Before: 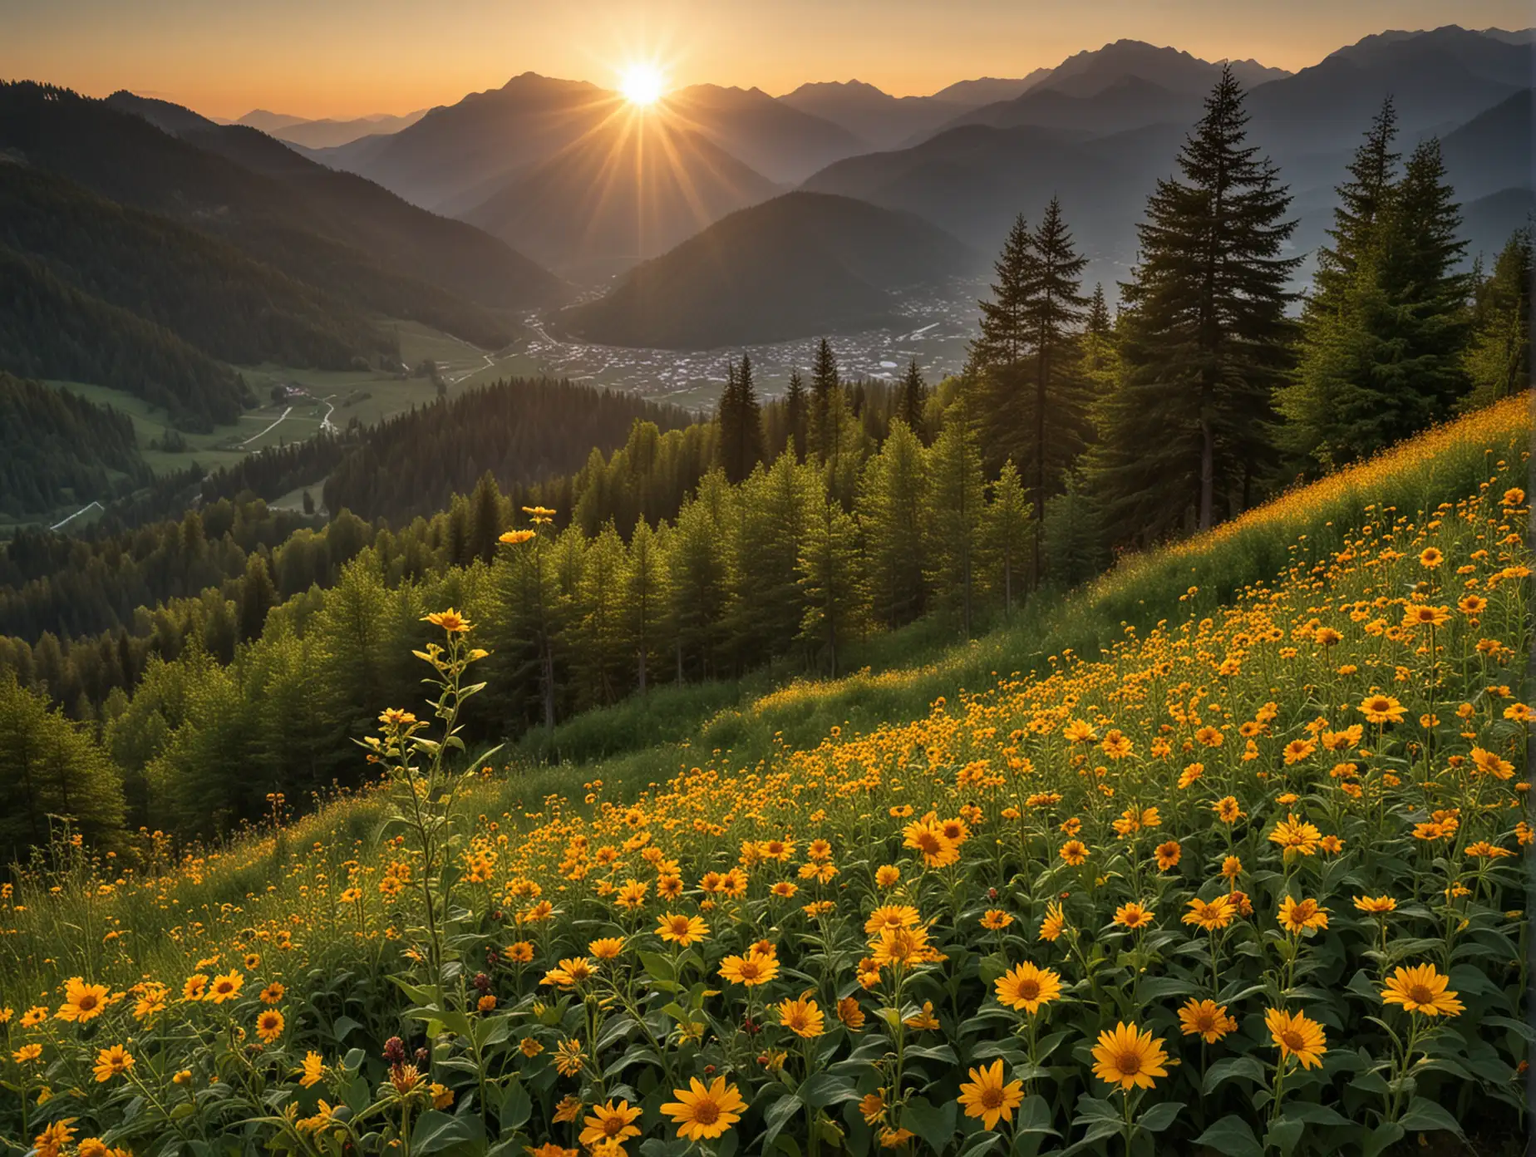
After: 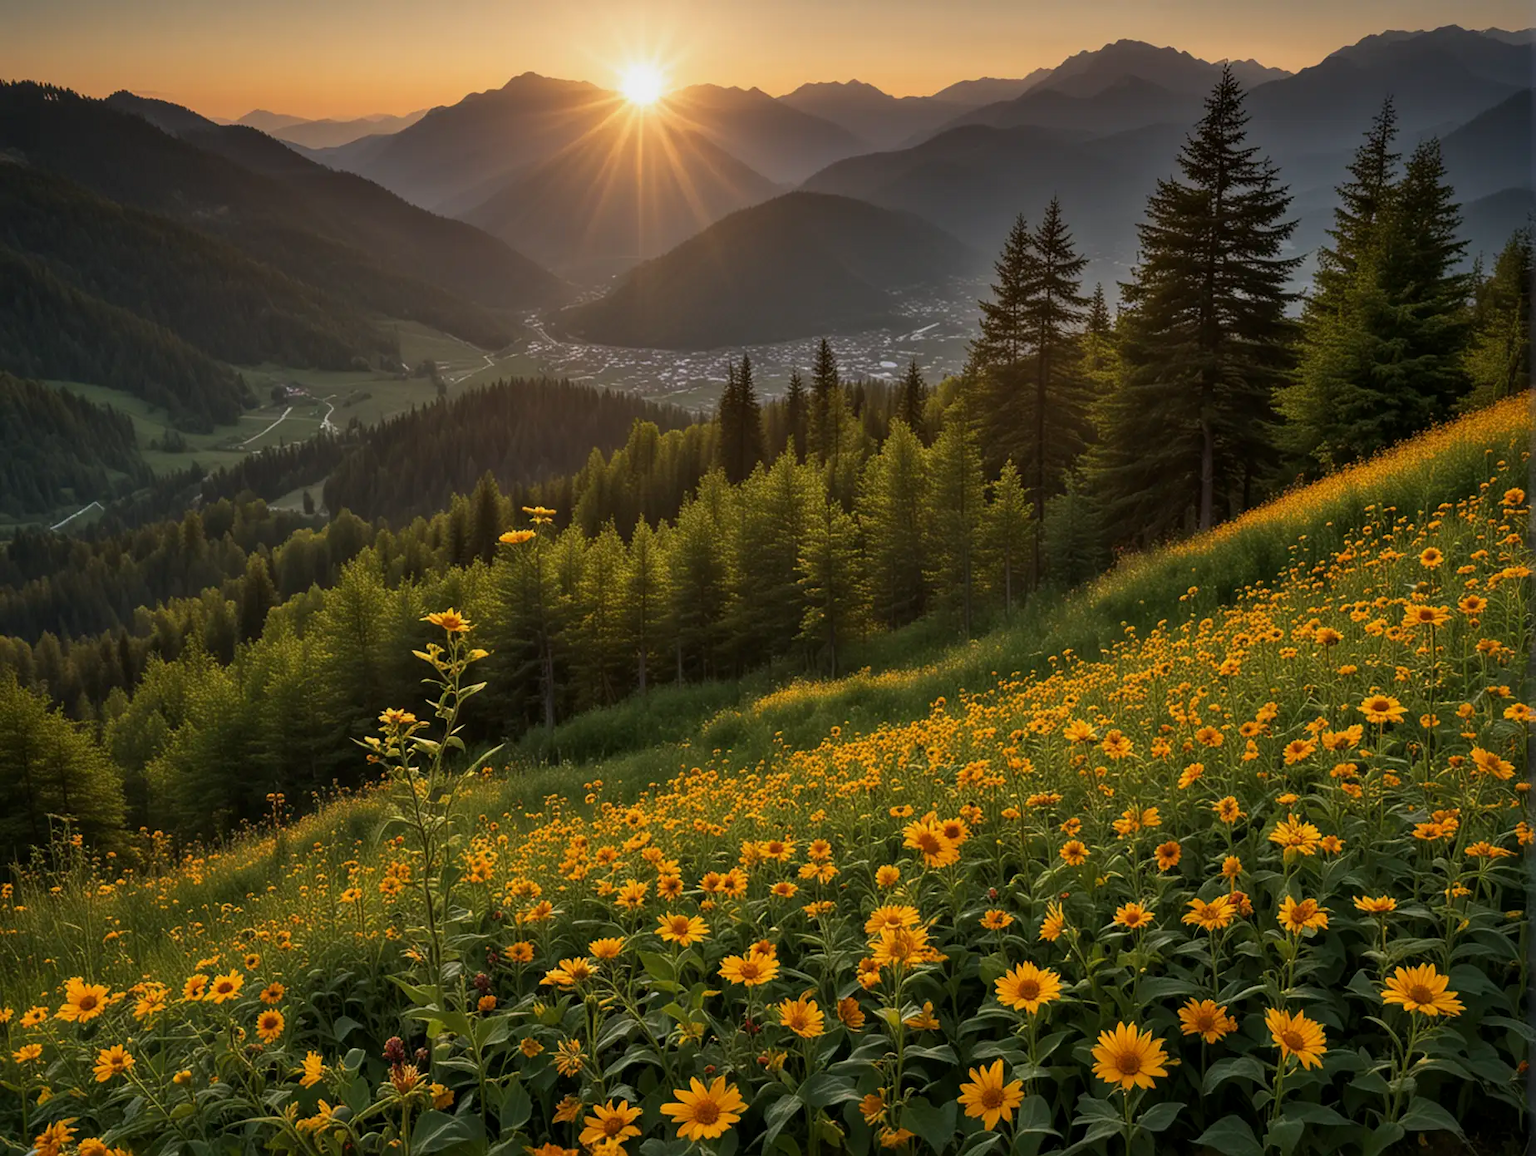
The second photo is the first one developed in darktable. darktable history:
exposure: black level correction 0.001, exposure -0.201 EV, compensate highlight preservation false
